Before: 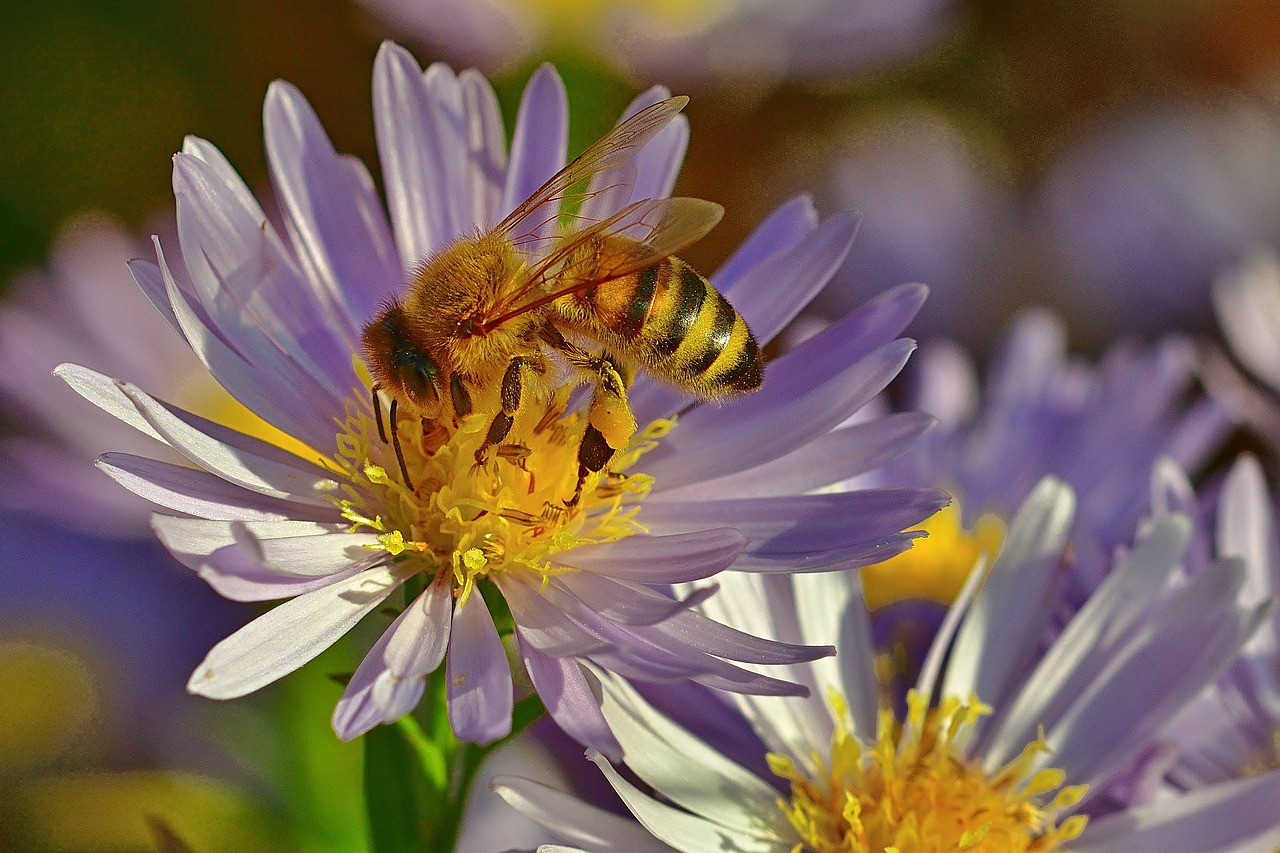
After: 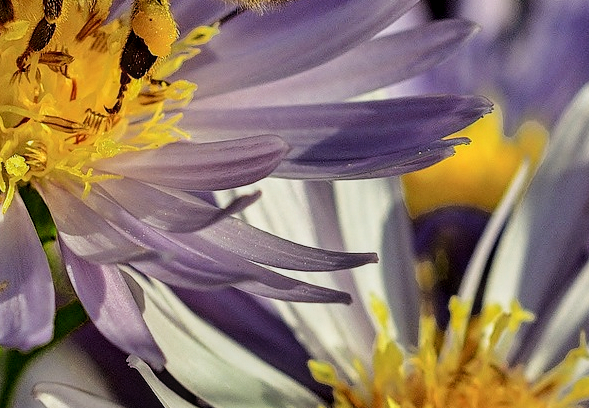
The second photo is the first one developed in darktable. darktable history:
crop: left 35.848%, top 46.161%, right 18.118%, bottom 5.893%
local contrast: detail 130%
filmic rgb: black relative exposure -5.03 EV, white relative exposure 3.97 EV, hardness 2.9, contrast 1.301, highlights saturation mix -29.52%
